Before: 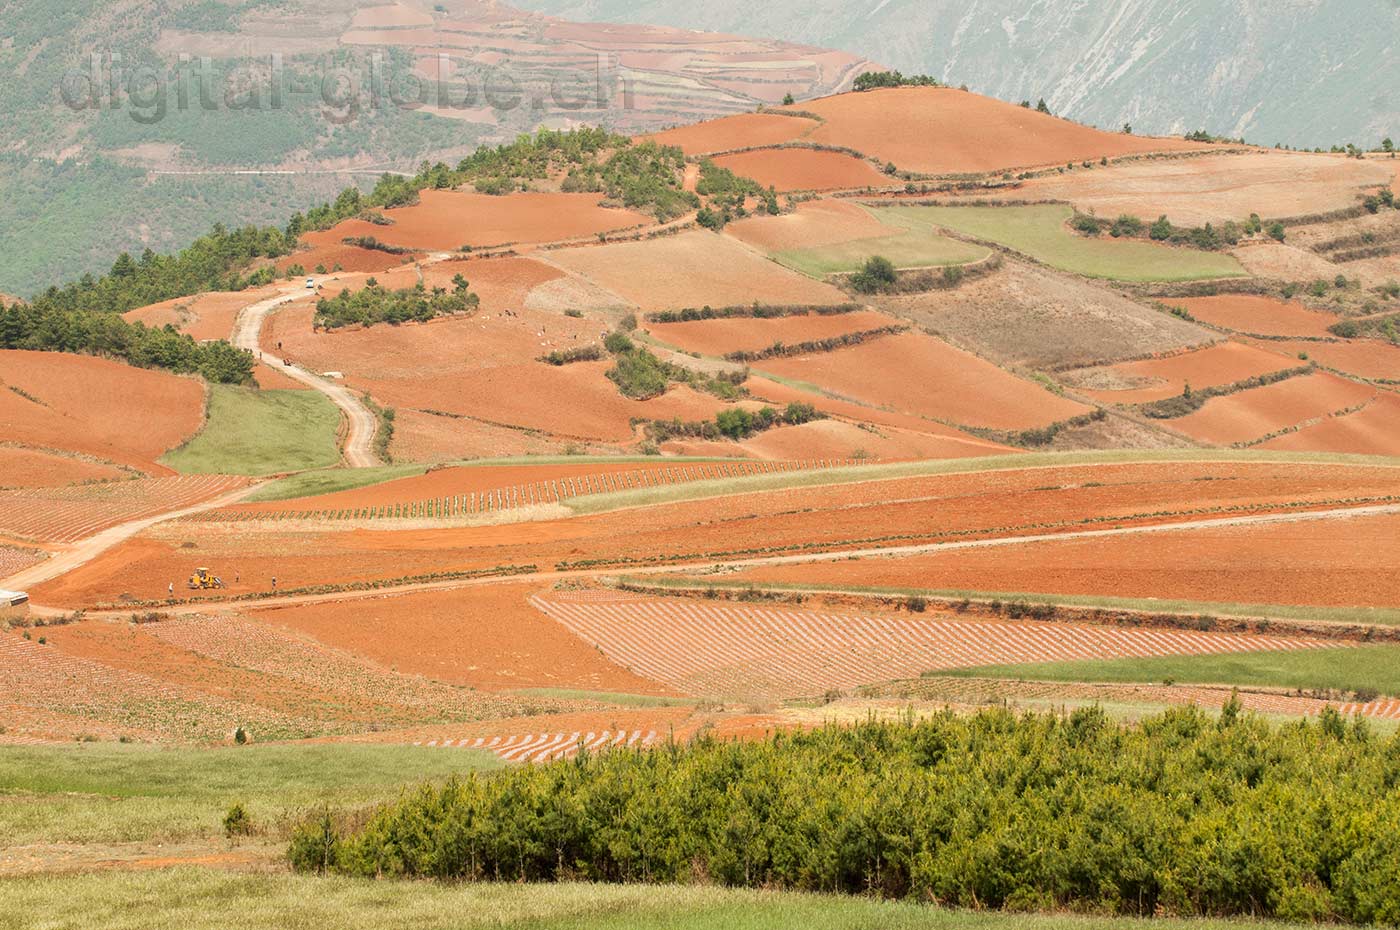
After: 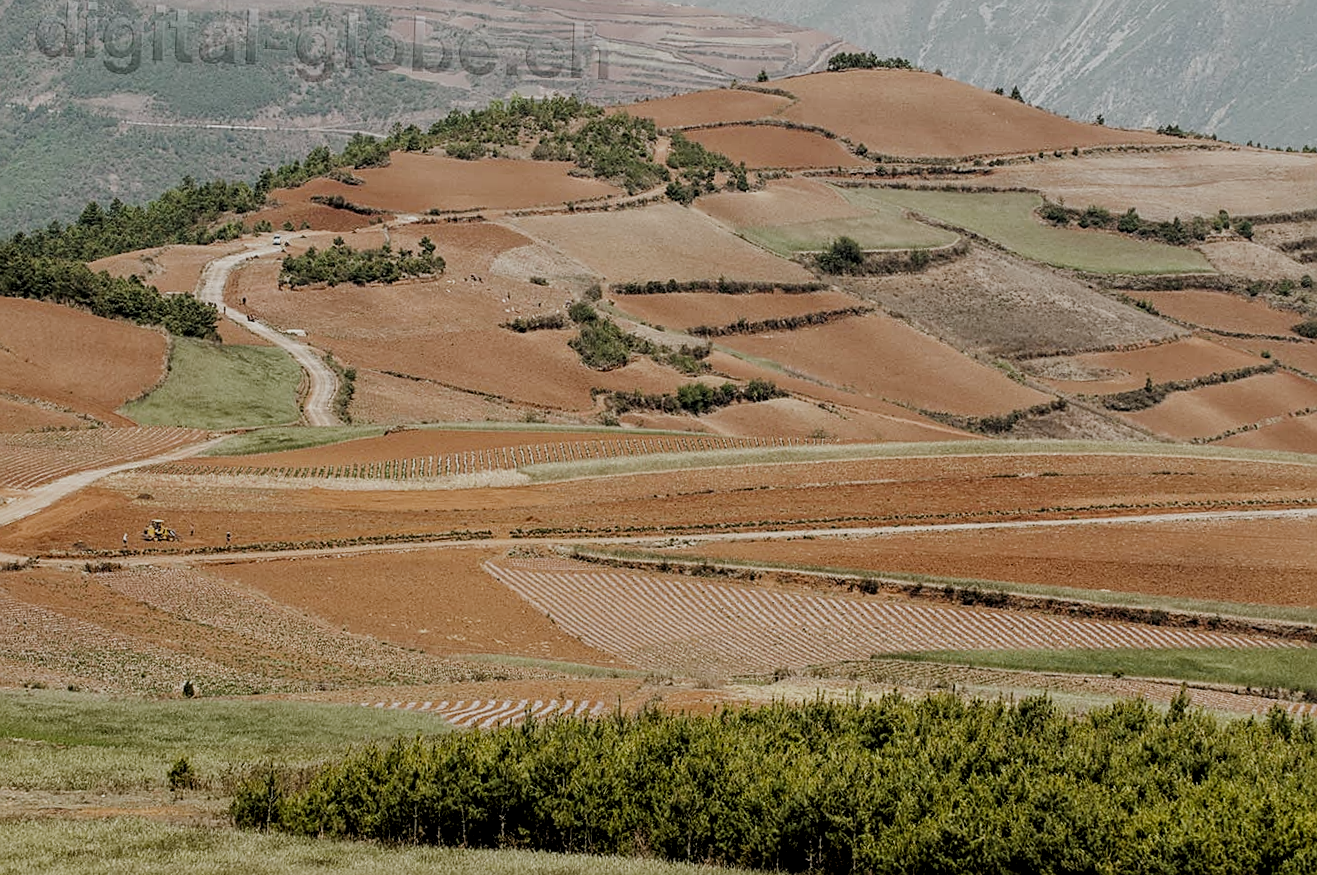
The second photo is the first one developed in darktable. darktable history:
crop and rotate: angle -2.41°
levels: levels [0.101, 0.578, 0.953]
local contrast: on, module defaults
exposure: exposure -0.149 EV, compensate highlight preservation false
sharpen: on, module defaults
color calibration: x 0.354, y 0.367, temperature 4723.26 K
filmic rgb: black relative exposure -7.44 EV, white relative exposure 4.85 EV, hardness 3.4, add noise in highlights 0.001, preserve chrominance no, color science v3 (2019), use custom middle-gray values true, contrast in highlights soft
